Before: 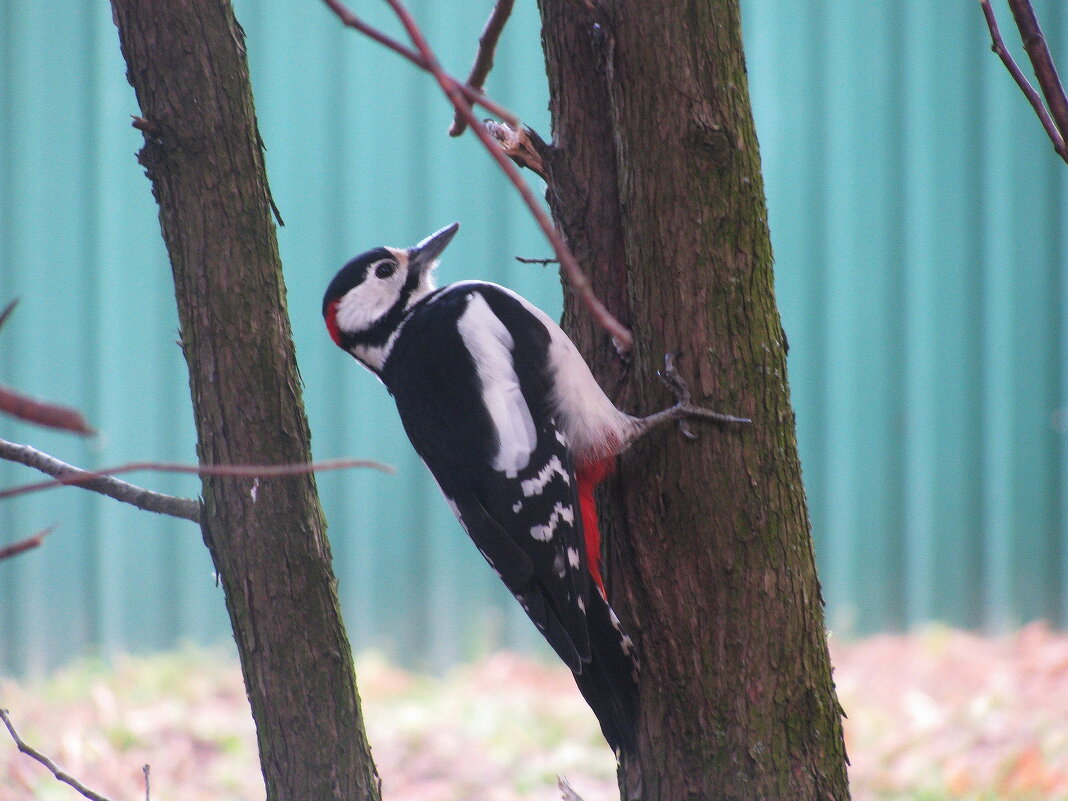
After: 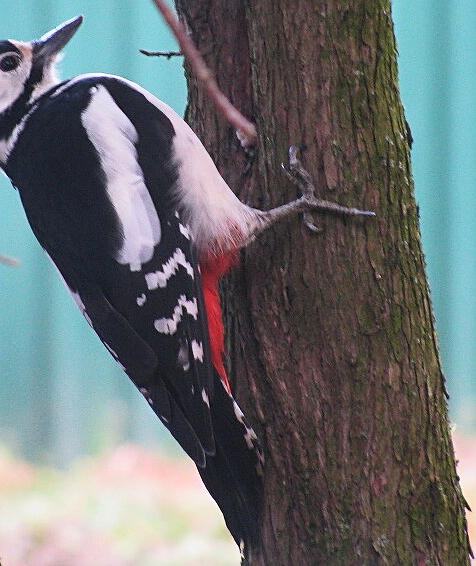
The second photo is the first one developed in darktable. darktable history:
shadows and highlights: shadows 74.21, highlights -60.65, soften with gaussian
crop: left 35.244%, top 25.848%, right 20.095%, bottom 3.444%
exposure: exposure -0.278 EV, compensate exposure bias true, compensate highlight preservation false
contrast brightness saturation: contrast 0.199, brightness 0.154, saturation 0.139
sharpen: on, module defaults
